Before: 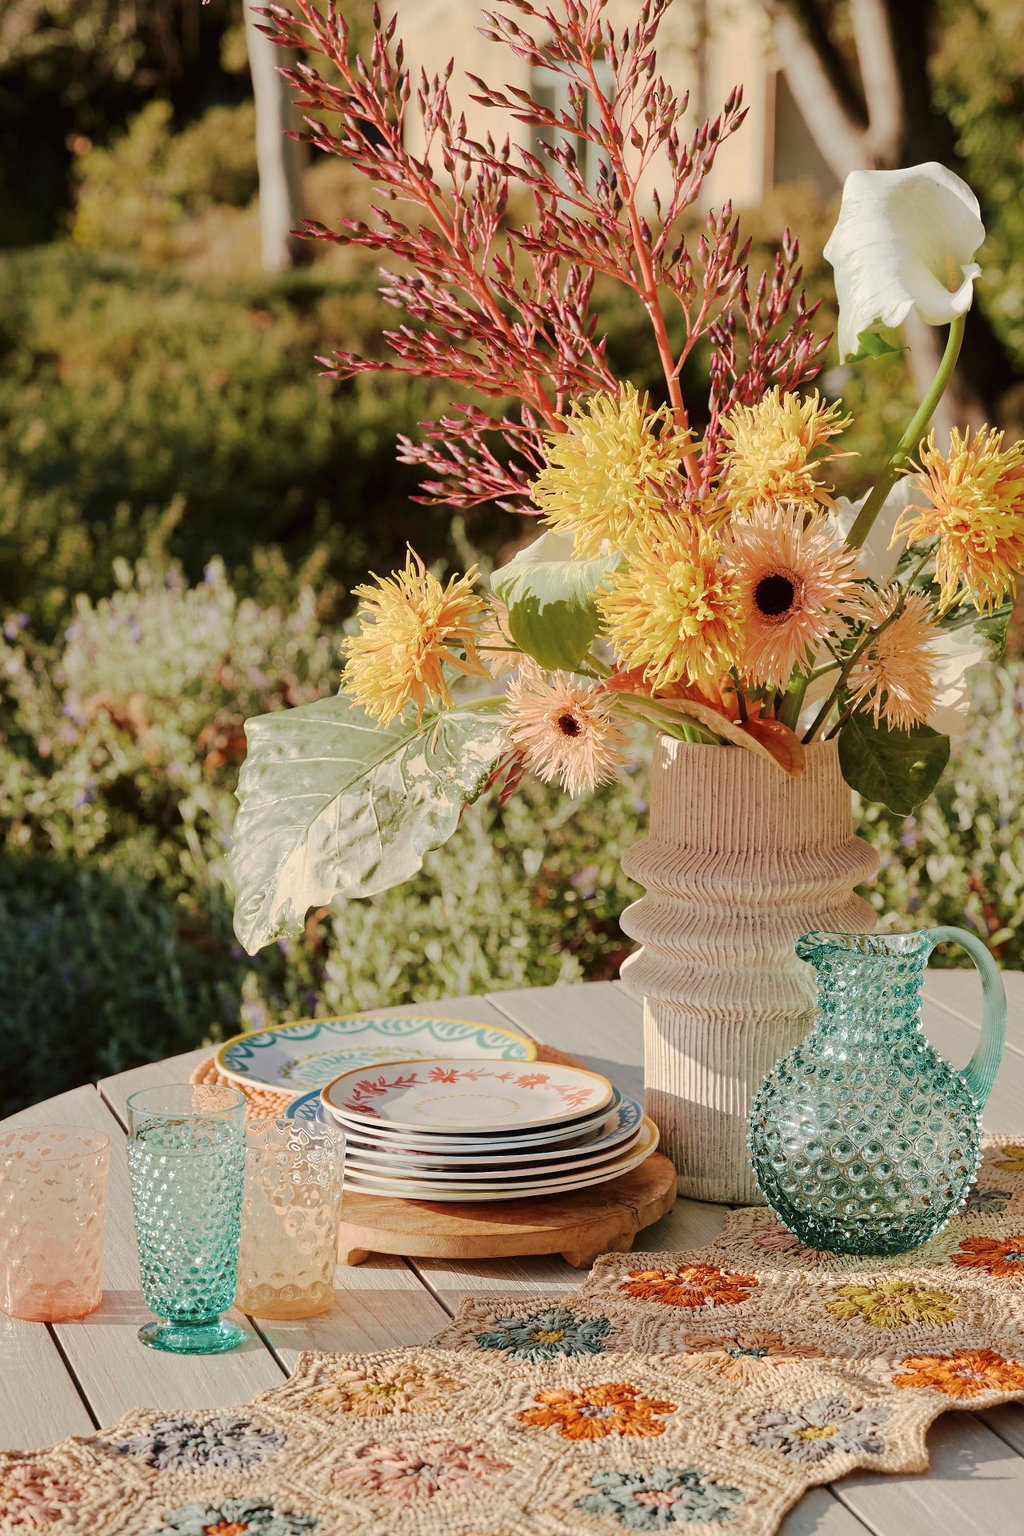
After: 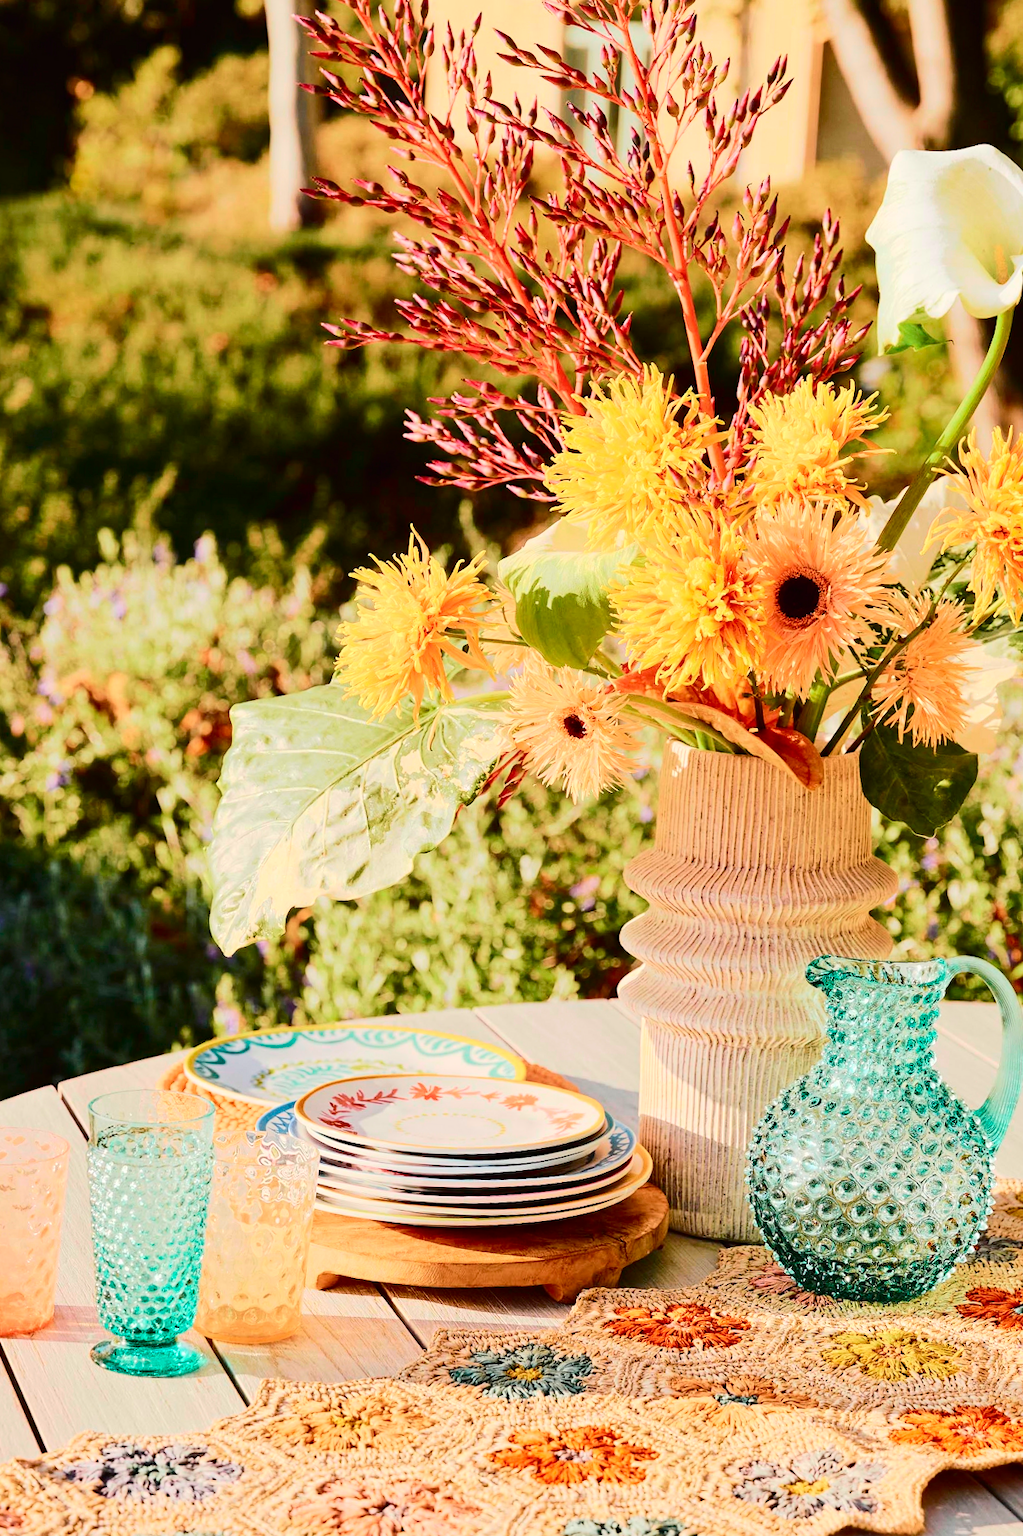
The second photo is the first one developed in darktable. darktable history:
crop and rotate: angle -2.39°
contrast brightness saturation: contrast 0.196, brightness 0.169, saturation 0.216
tone curve: curves: ch0 [(0, 0) (0.126, 0.061) (0.338, 0.285) (0.494, 0.518) (0.703, 0.762) (1, 1)]; ch1 [(0, 0) (0.389, 0.313) (0.457, 0.442) (0.5, 0.501) (0.55, 0.578) (1, 1)]; ch2 [(0, 0) (0.44, 0.424) (0.501, 0.499) (0.557, 0.564) (0.613, 0.67) (0.707, 0.746) (1, 1)], color space Lab, independent channels, preserve colors none
